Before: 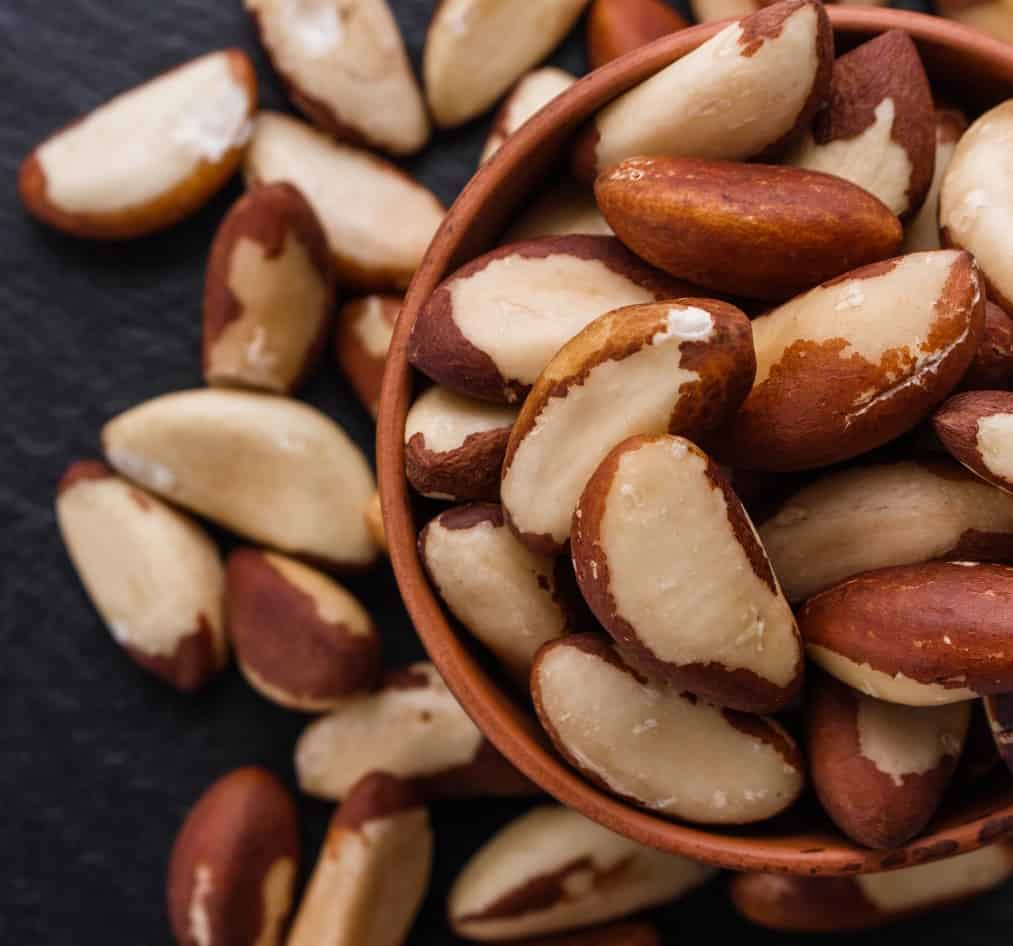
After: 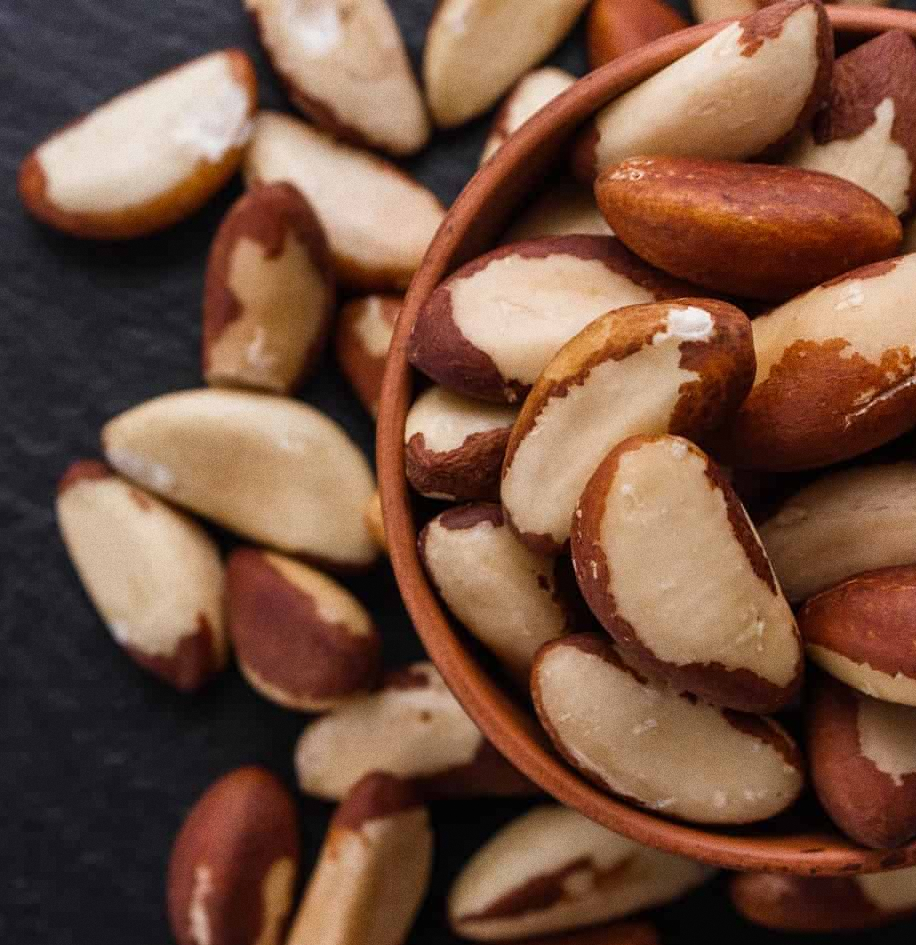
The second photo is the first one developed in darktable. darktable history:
crop: right 9.509%, bottom 0.031%
grain: coarseness 0.09 ISO
bloom: size 9%, threshold 100%, strength 7%
